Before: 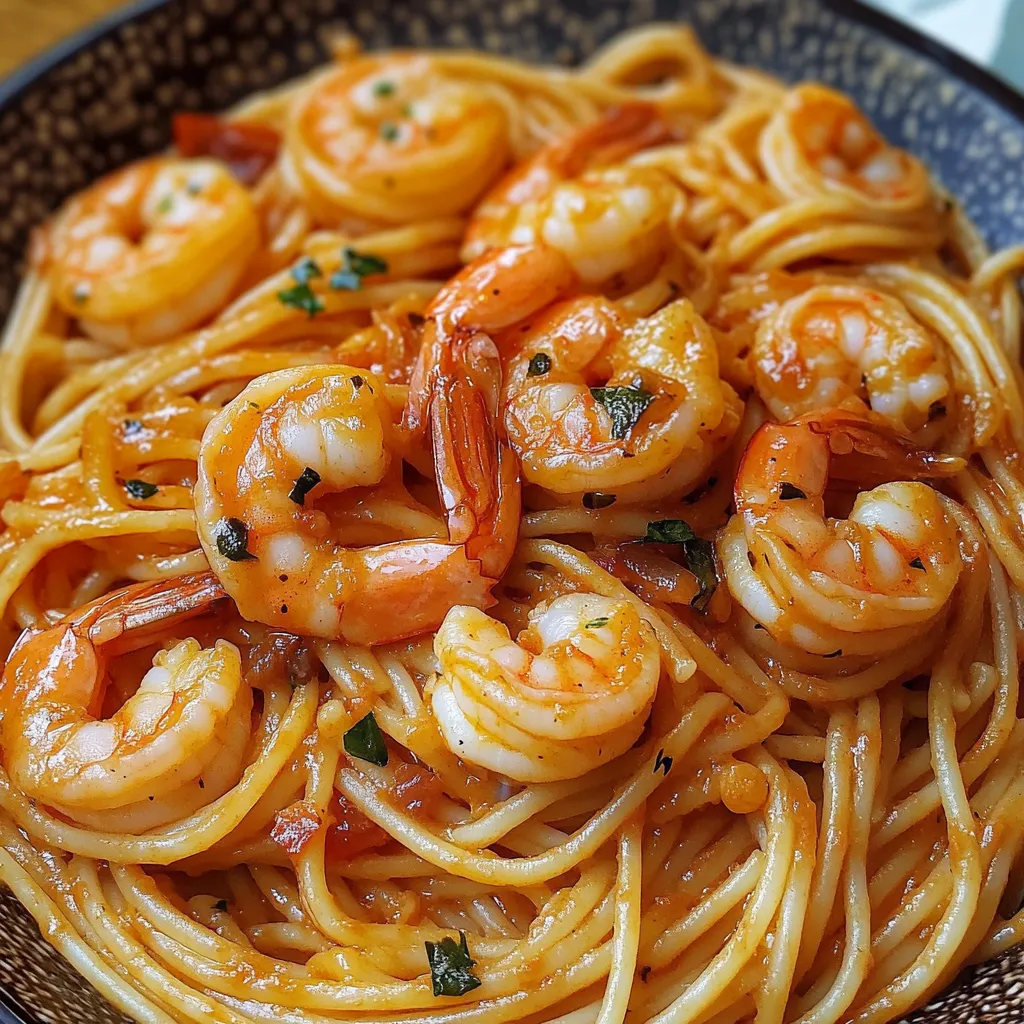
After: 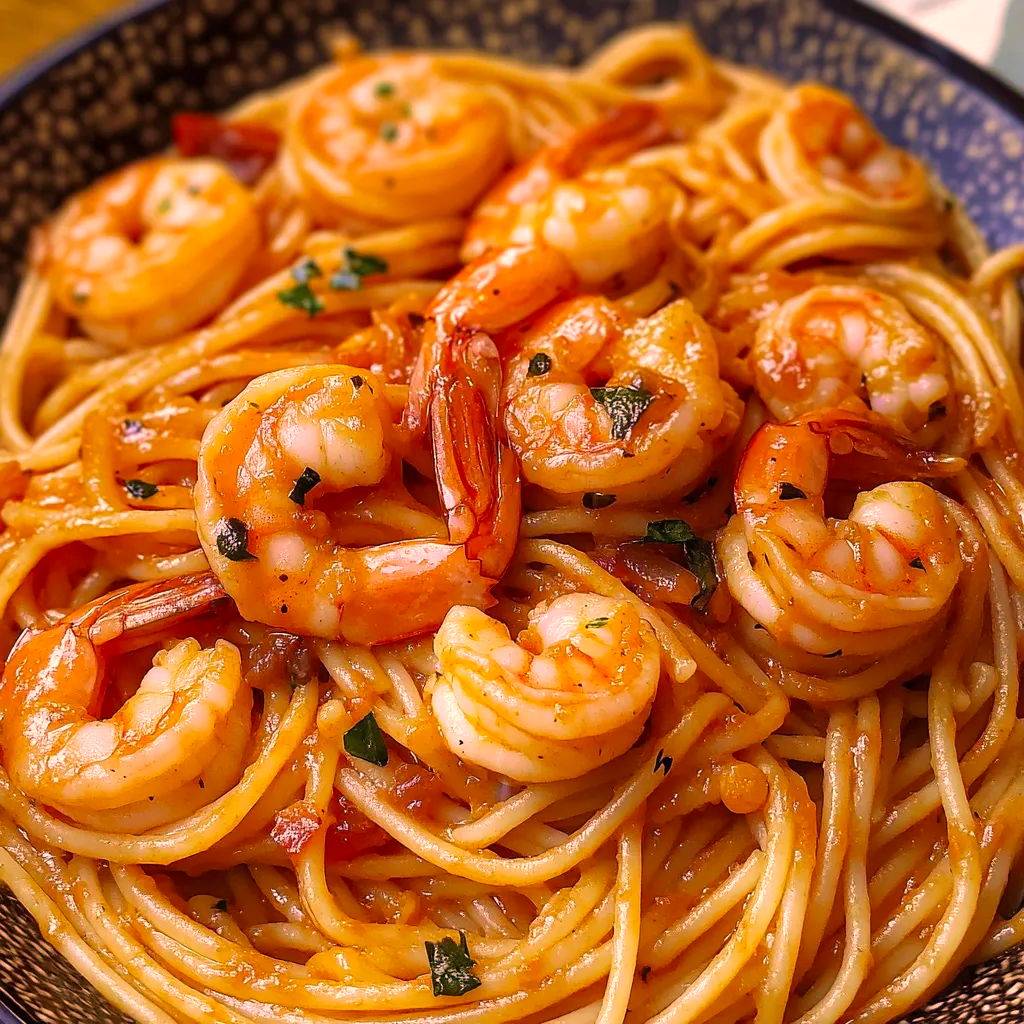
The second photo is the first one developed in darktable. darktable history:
color correction: highlights a* 21.88, highlights b* 22.25
velvia: strength 45%
levels: levels [0, 0.476, 0.951]
